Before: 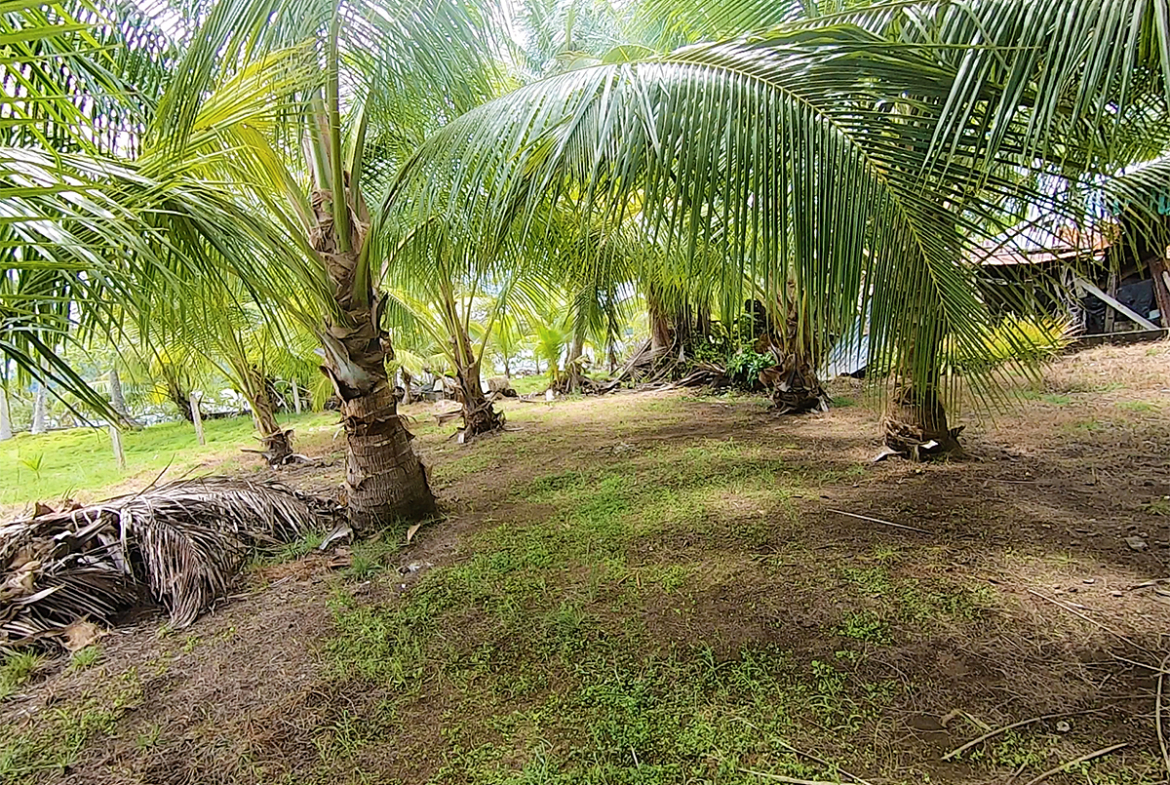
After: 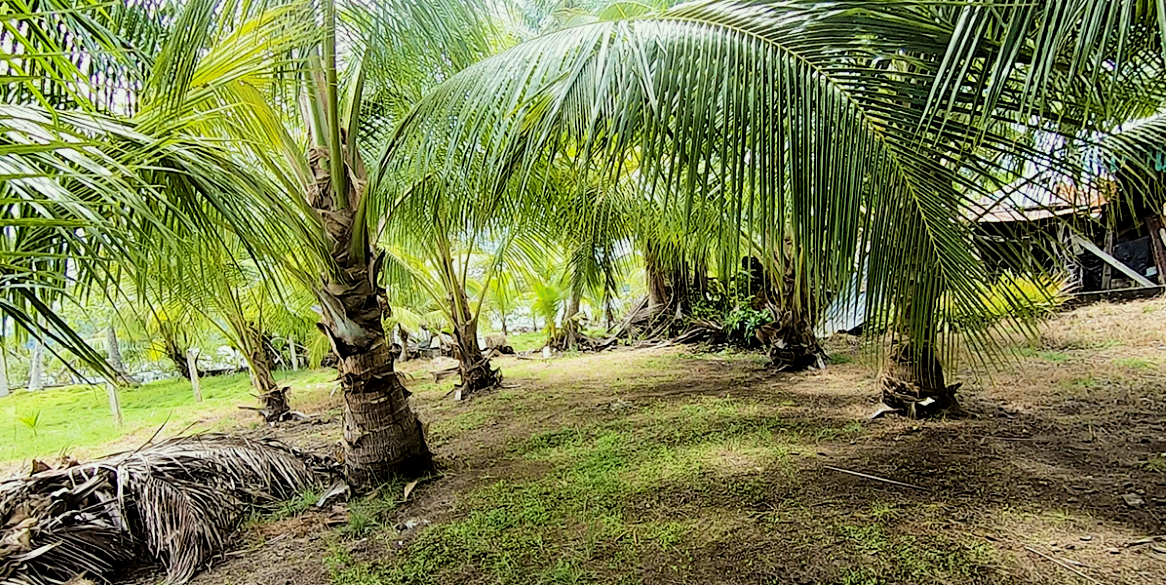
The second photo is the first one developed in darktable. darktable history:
local contrast: highlights 102%, shadows 99%, detail 119%, midtone range 0.2
filmic rgb: black relative exposure -16 EV, white relative exposure 6.23 EV, hardness 5.06, contrast 1.343, iterations of high-quality reconstruction 10
crop: left 0.287%, top 5.506%, bottom 19.887%
color correction: highlights a* -4.68, highlights b* 5.04, saturation 0.966
